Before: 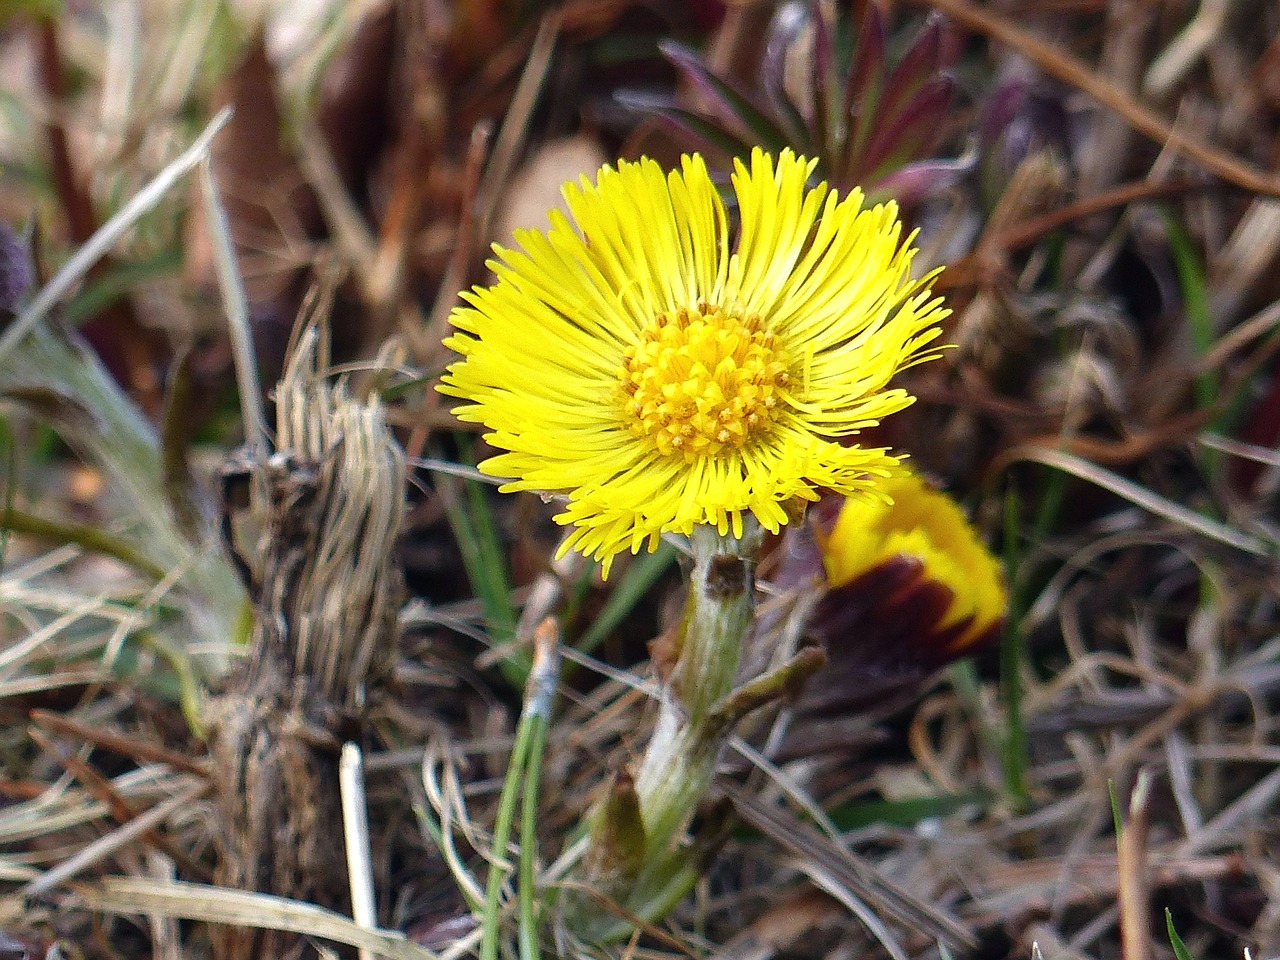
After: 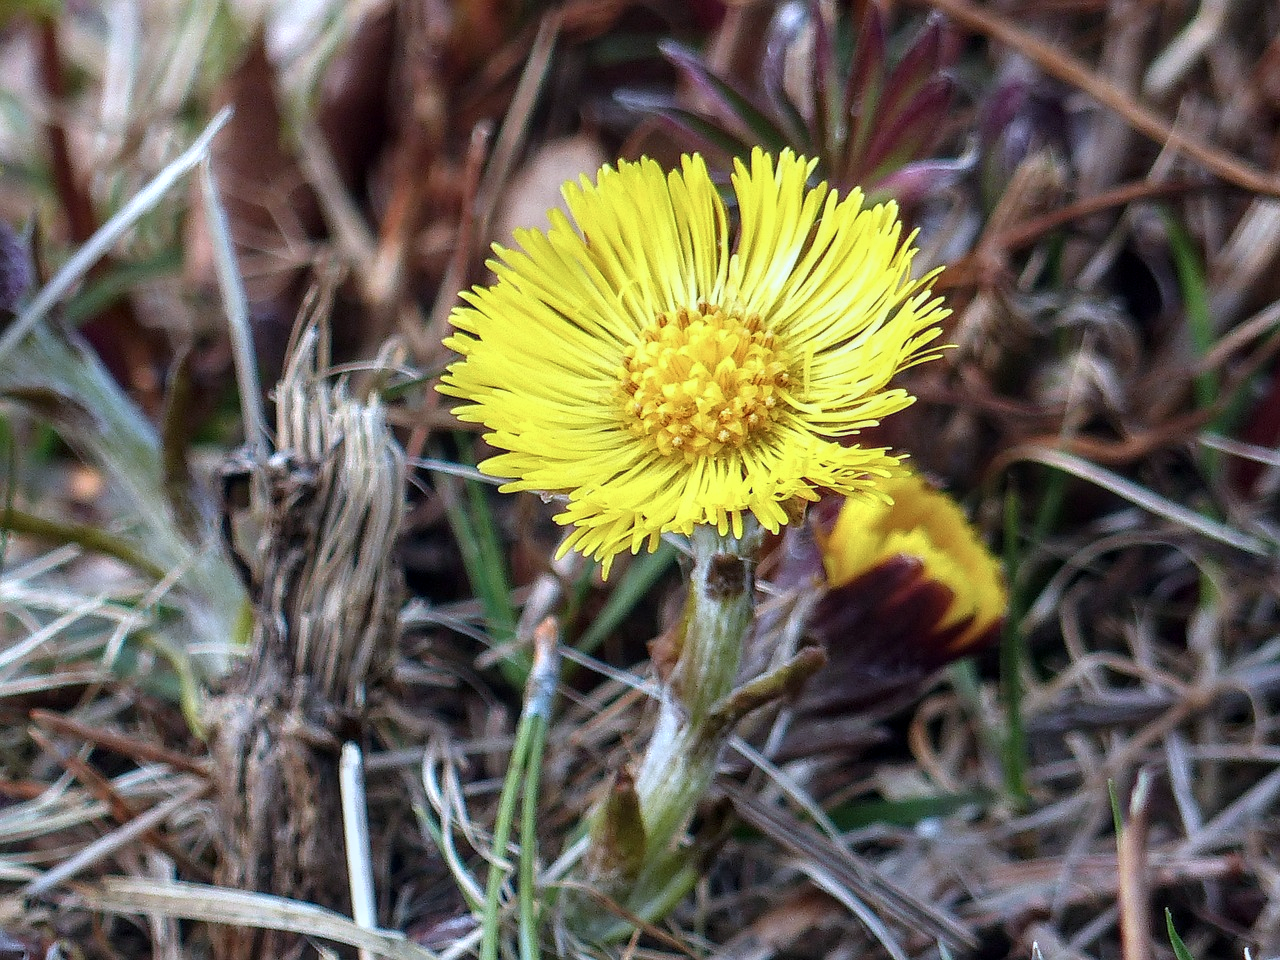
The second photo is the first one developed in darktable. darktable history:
local contrast: on, module defaults
color correction: highlights a* -2.24, highlights b* -18.1
white balance: emerald 1
